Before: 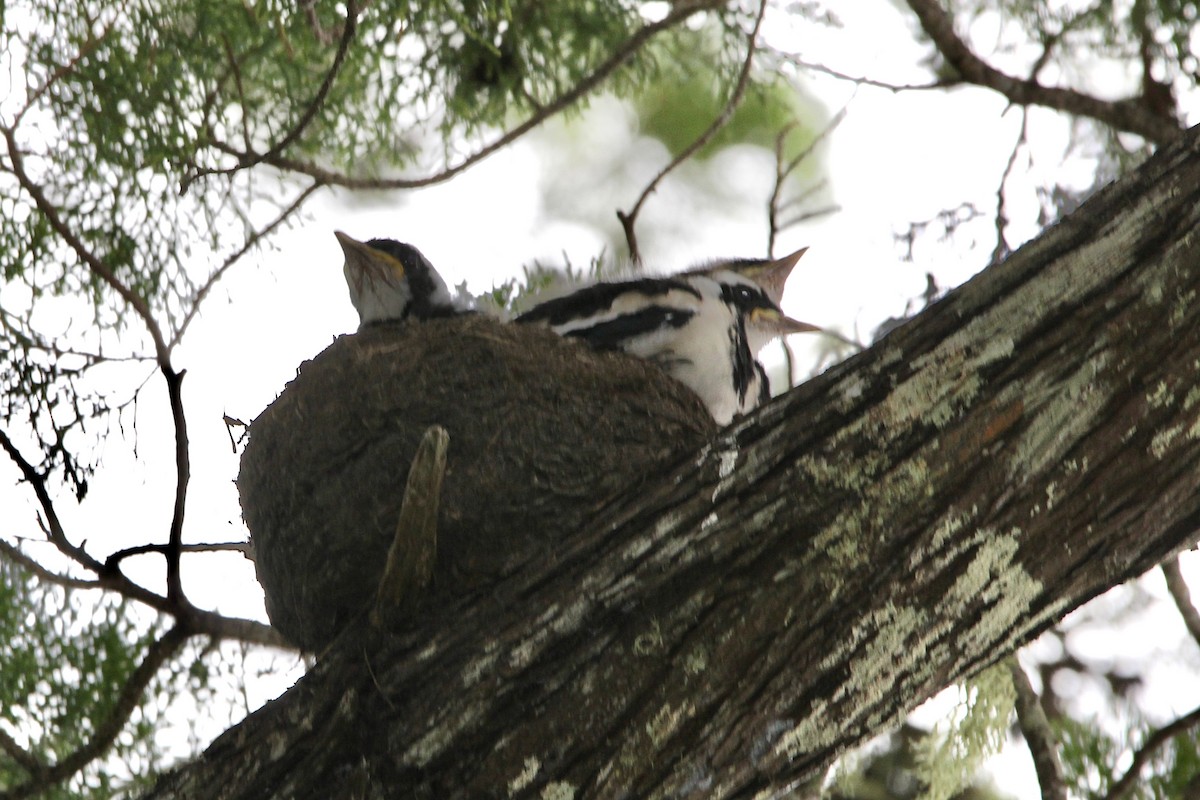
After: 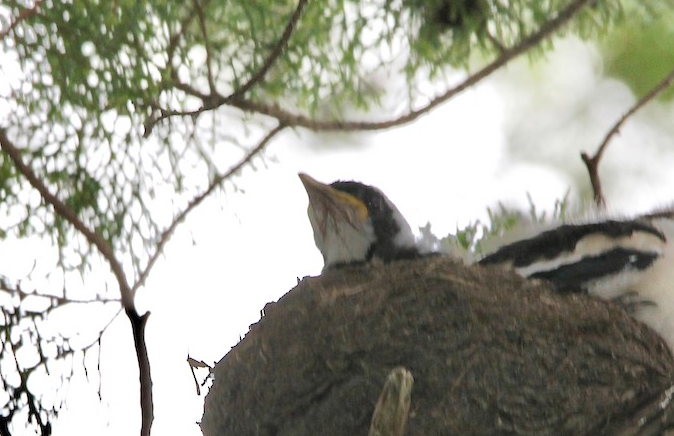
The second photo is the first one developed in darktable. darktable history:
crop and rotate: left 3.027%, top 7.367%, right 40.73%, bottom 38.01%
exposure: compensate highlight preservation false
contrast brightness saturation: brightness 0.148
